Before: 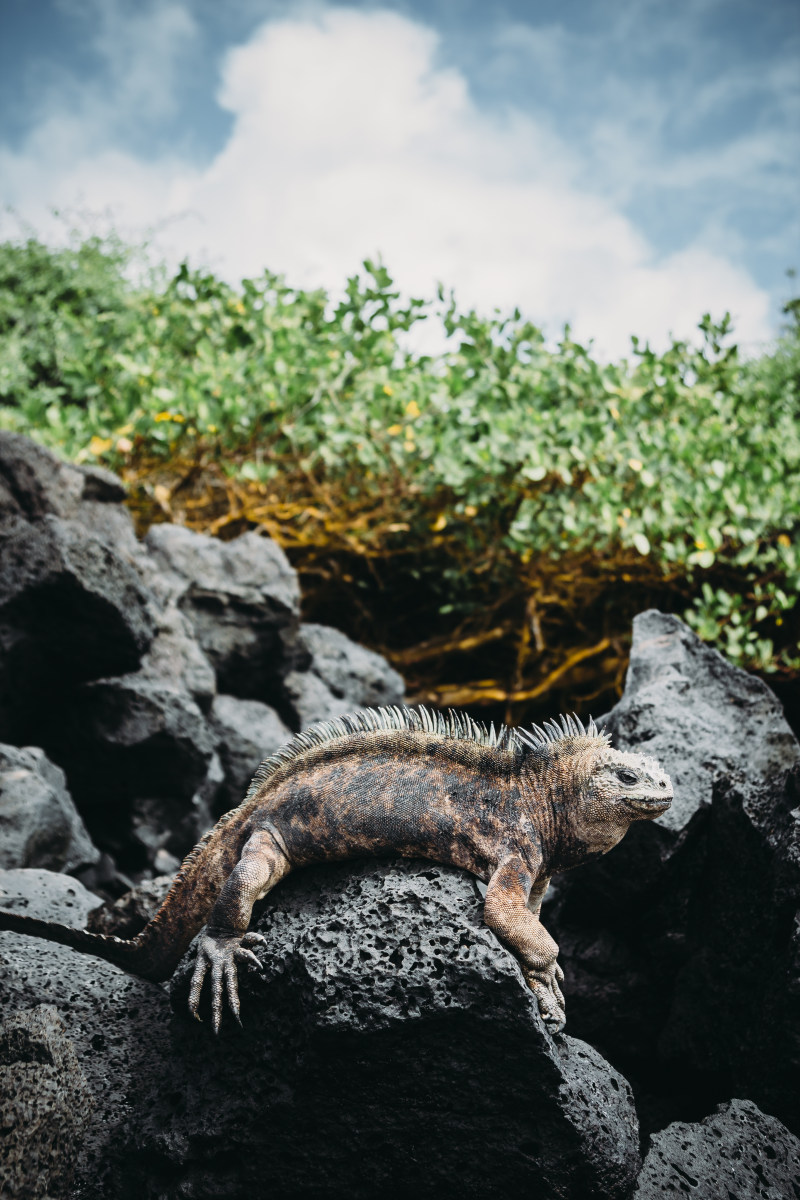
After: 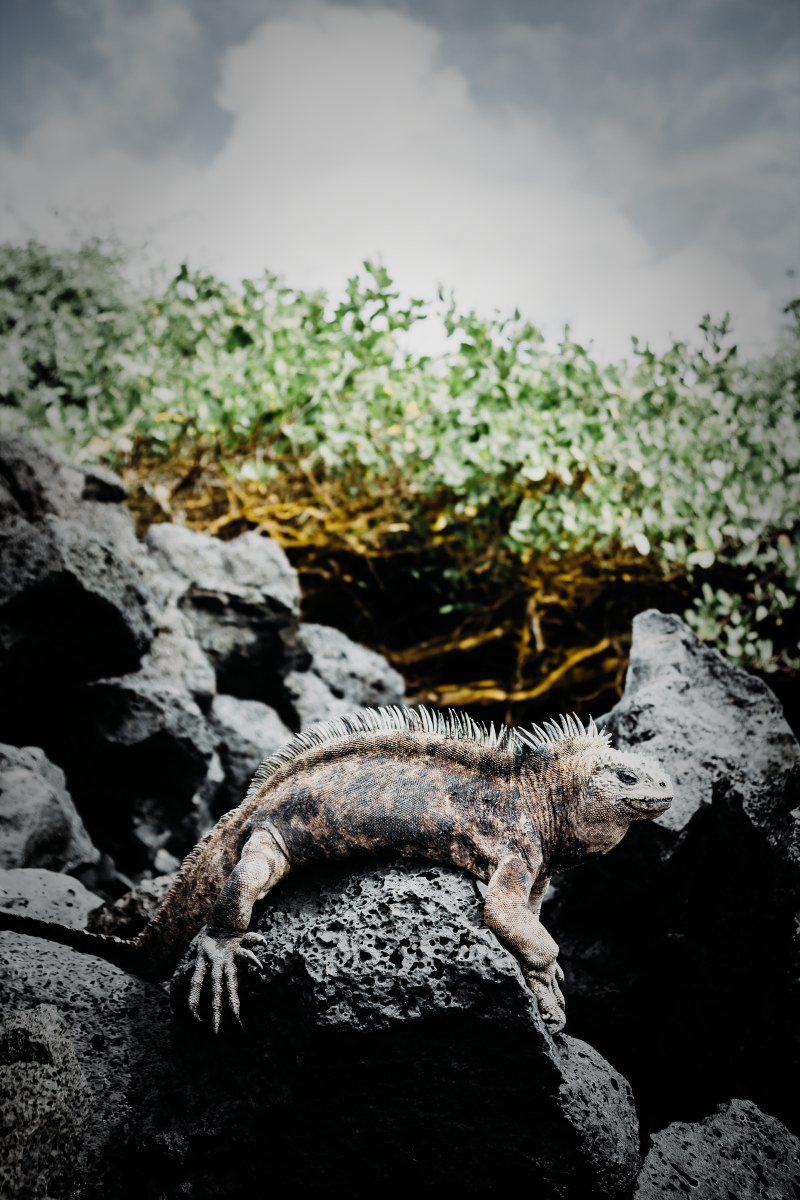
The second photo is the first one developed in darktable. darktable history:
exposure: exposure 0.375 EV, compensate highlight preservation false
color correction: highlights b* 0.023, saturation 0.986
filmic rgb: black relative exposure -7.65 EV, white relative exposure 4.56 EV, hardness 3.61, preserve chrominance no, color science v5 (2021)
tone equalizer: -8 EV -0.447 EV, -7 EV -0.416 EV, -6 EV -0.305 EV, -5 EV -0.227 EV, -3 EV 0.224 EV, -2 EV 0.306 EV, -1 EV 0.396 EV, +0 EV 0.391 EV, edges refinement/feathering 500, mask exposure compensation -1.57 EV, preserve details no
vignetting: fall-off start 48.56%, automatic ratio true, width/height ratio 1.293
